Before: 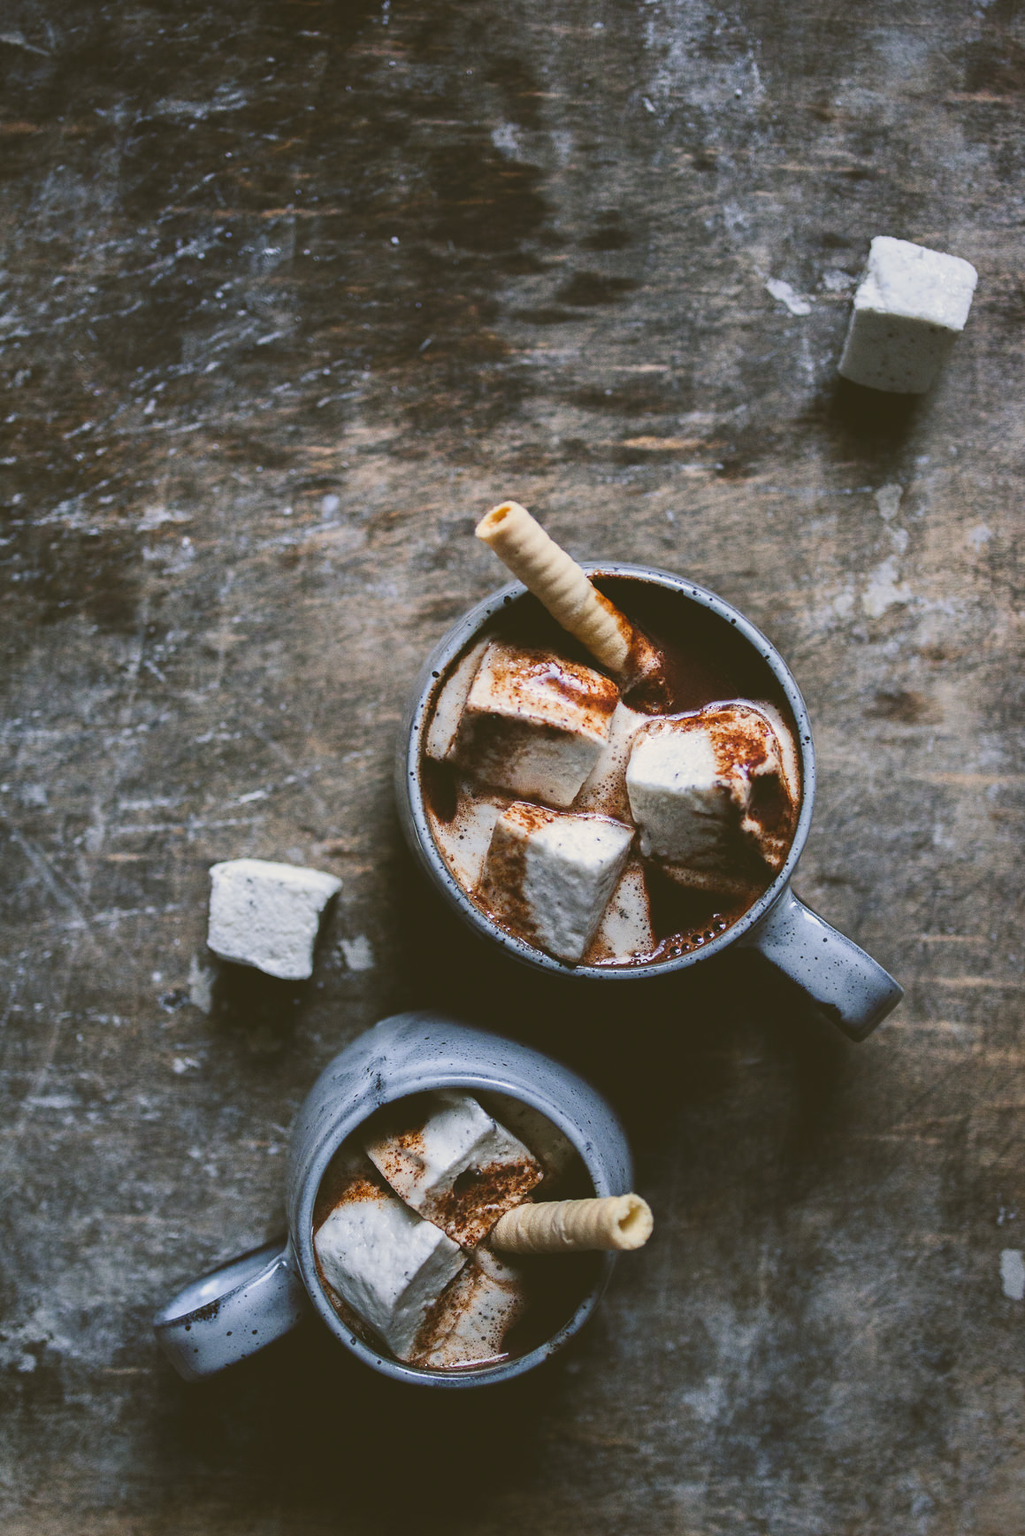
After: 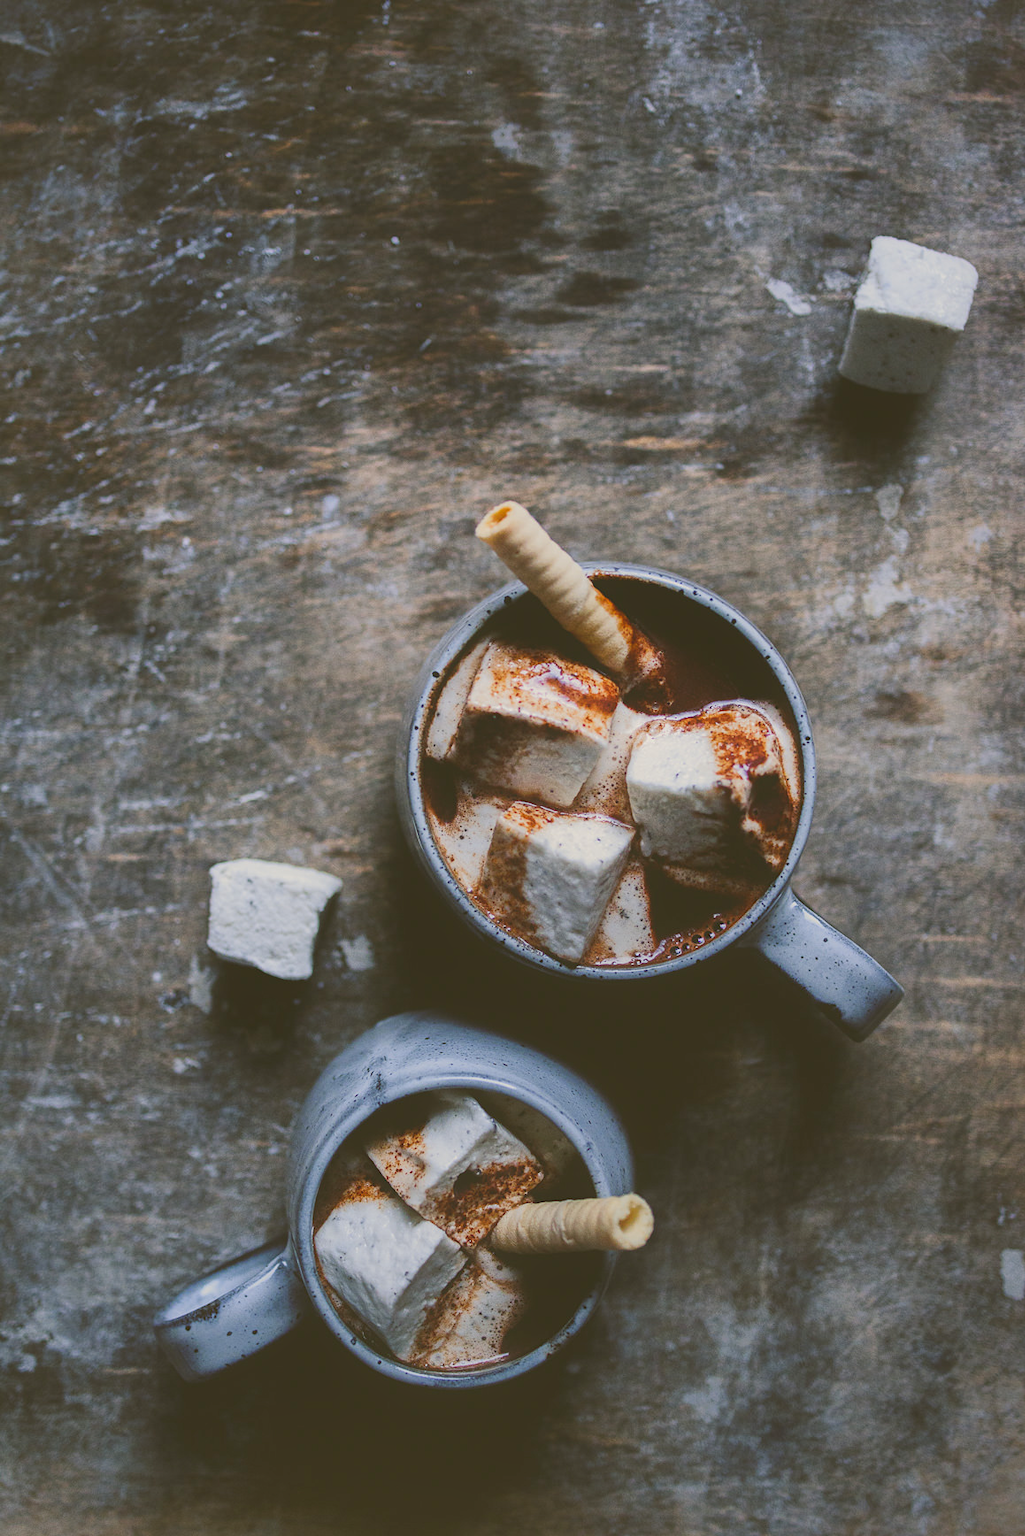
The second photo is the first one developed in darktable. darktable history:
shadows and highlights: highlights color adjustment 42.2%
contrast equalizer: y [[0.5, 0.488, 0.462, 0.461, 0.491, 0.5], [0.5 ×6], [0.5 ×6], [0 ×6], [0 ×6]]
